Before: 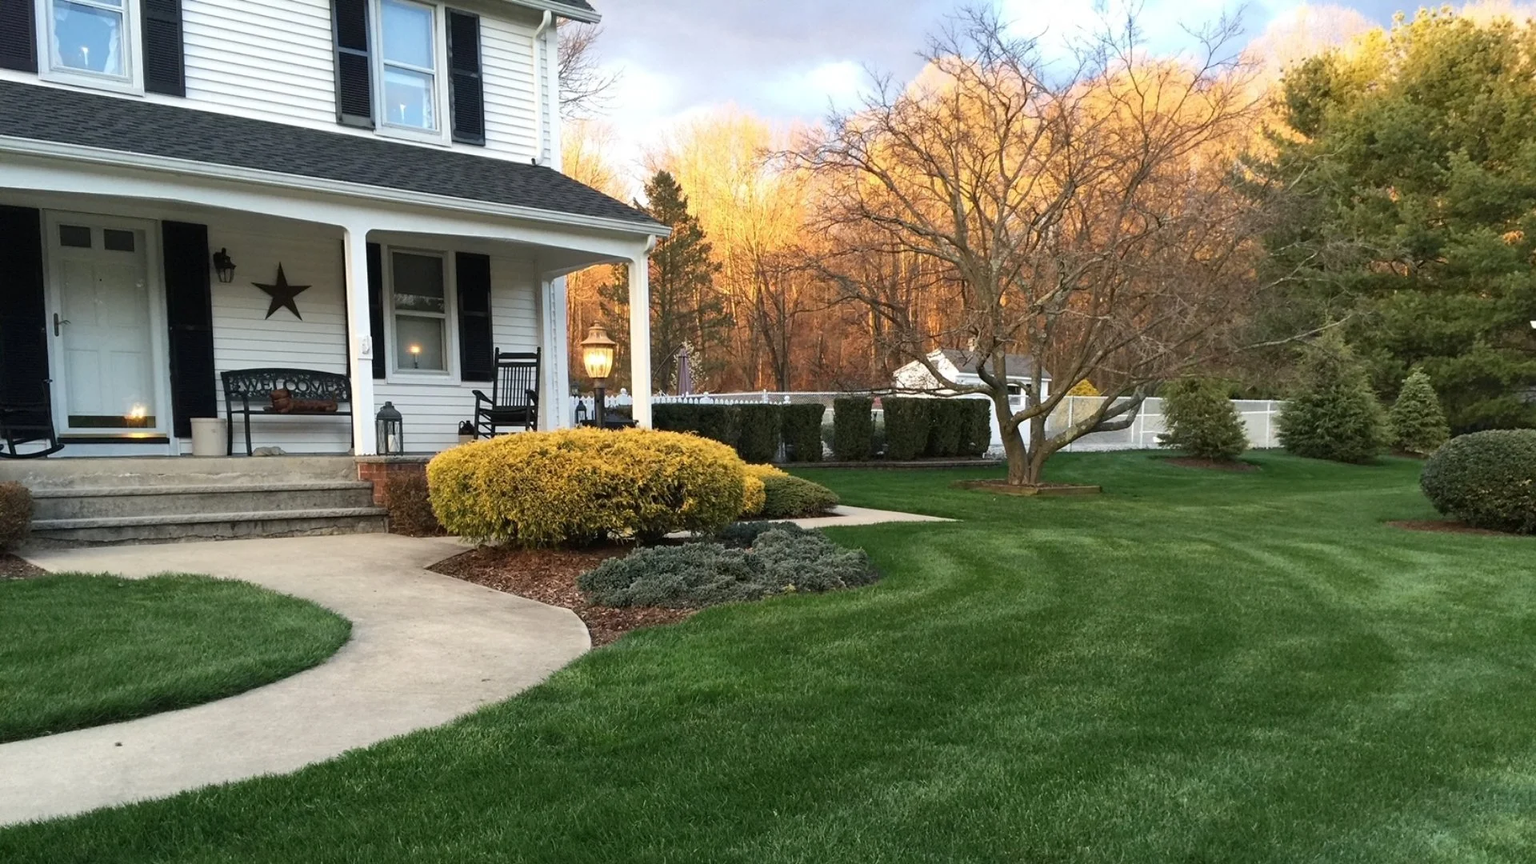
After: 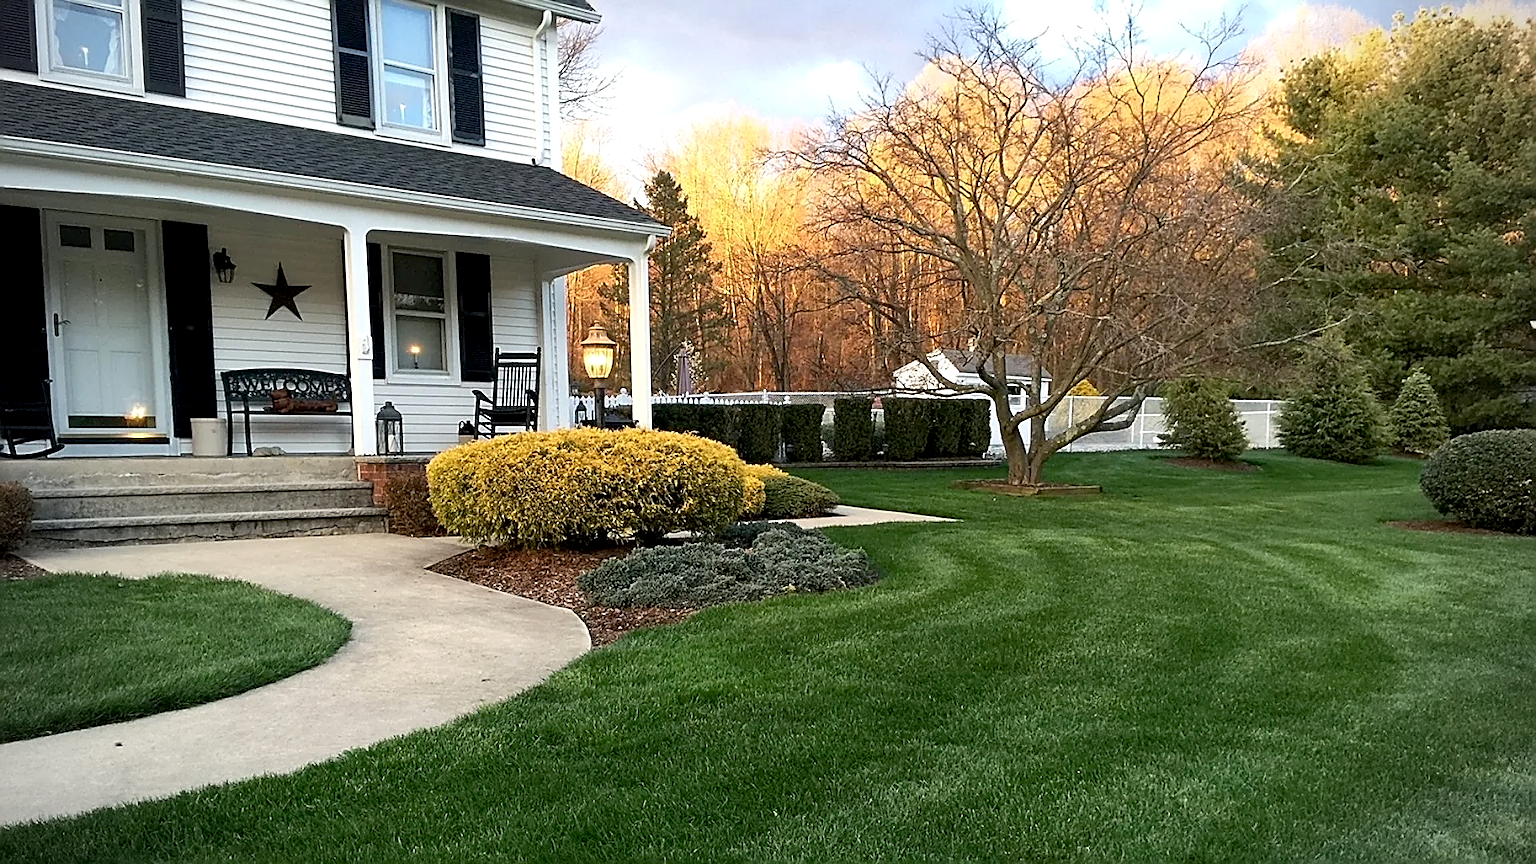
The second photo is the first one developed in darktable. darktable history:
vignetting: on, module defaults
white balance: emerald 1
sharpen: radius 1.685, amount 1.294
exposure: black level correction 0.007, exposure 0.159 EV, compensate highlight preservation false
